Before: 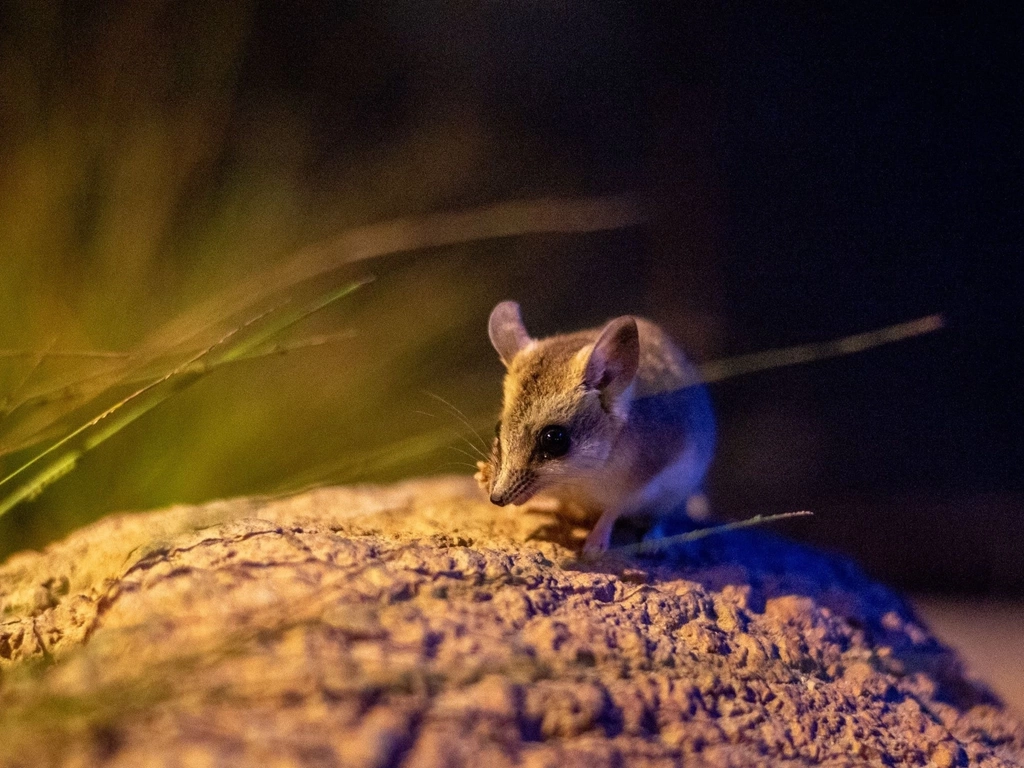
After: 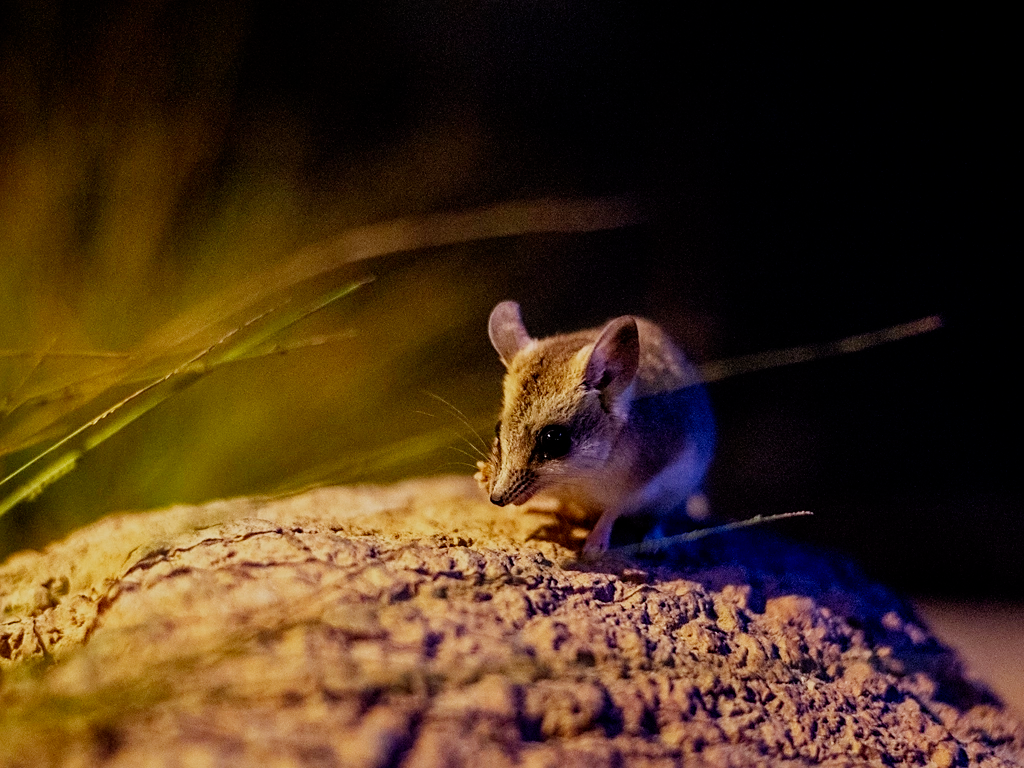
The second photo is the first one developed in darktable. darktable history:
sharpen: radius 1.864, amount 0.398, threshold 1.271
filmic rgb: middle gray luminance 29%, black relative exposure -10.3 EV, white relative exposure 5.5 EV, threshold 6 EV, target black luminance 0%, hardness 3.95, latitude 2.04%, contrast 1.132, highlights saturation mix 5%, shadows ↔ highlights balance 15.11%, add noise in highlights 0, preserve chrominance no, color science v3 (2019), use custom middle-gray values true, iterations of high-quality reconstruction 0, contrast in highlights soft, enable highlight reconstruction true
exposure: black level correction -0.002, exposure 0.54 EV, compensate highlight preservation false
